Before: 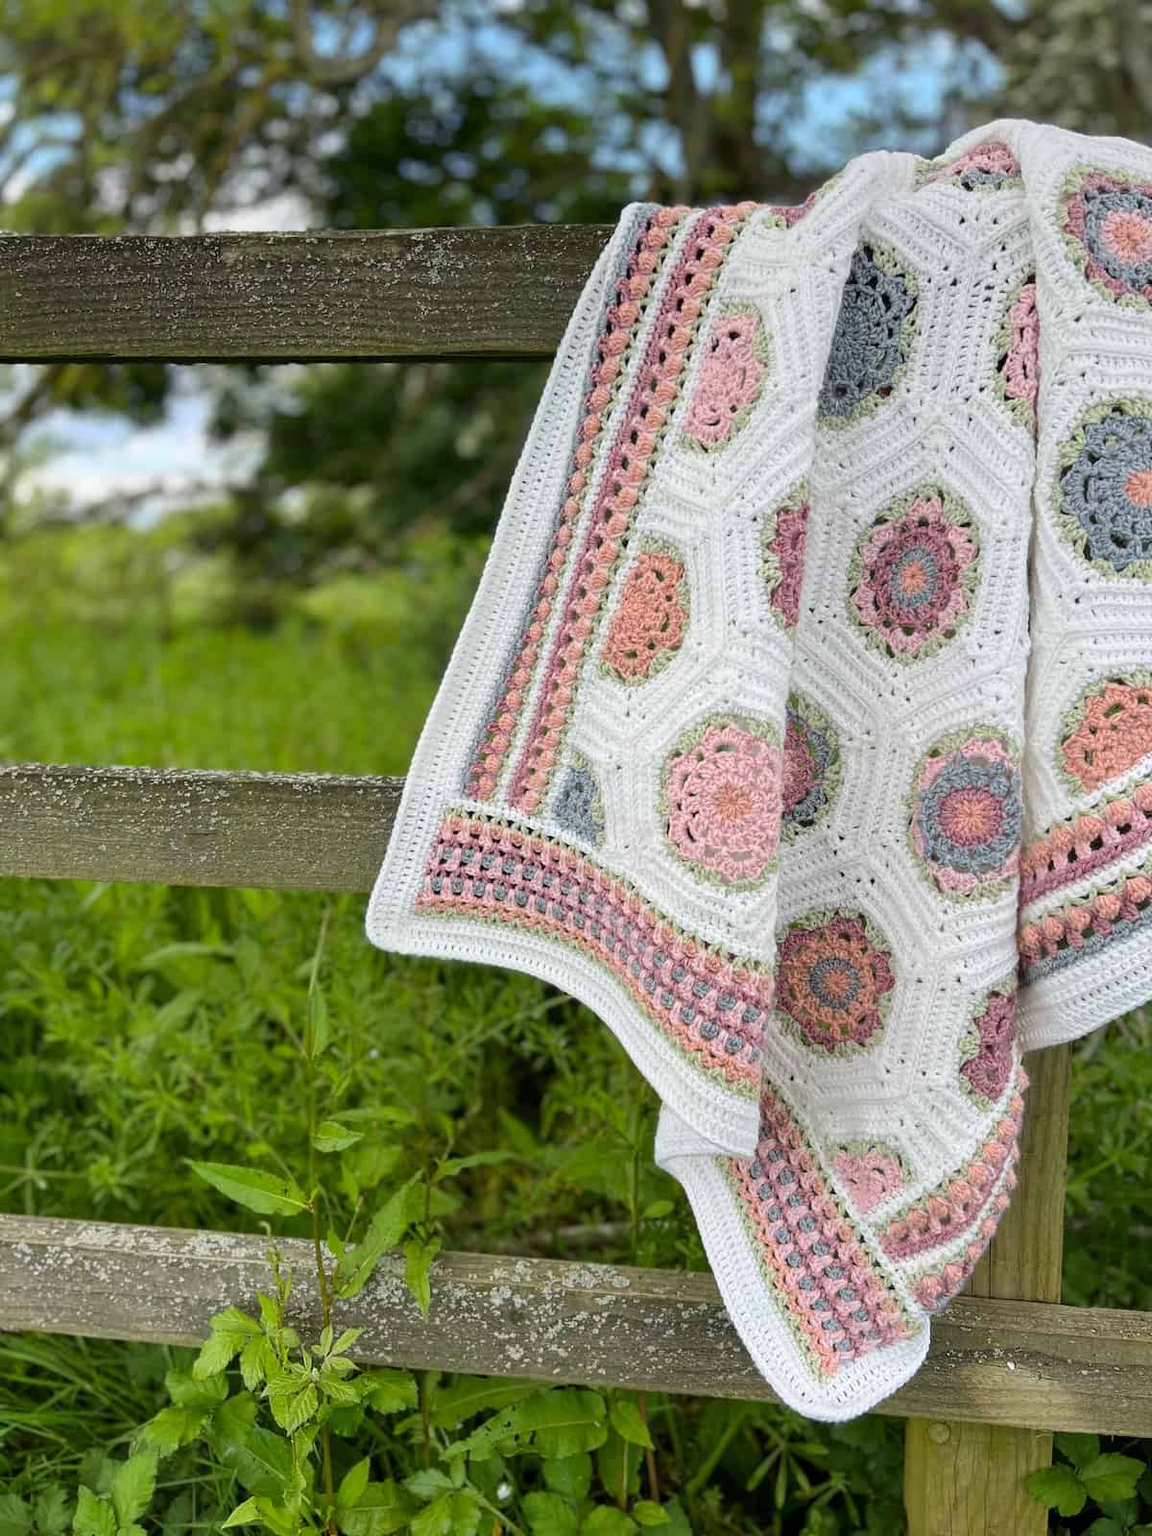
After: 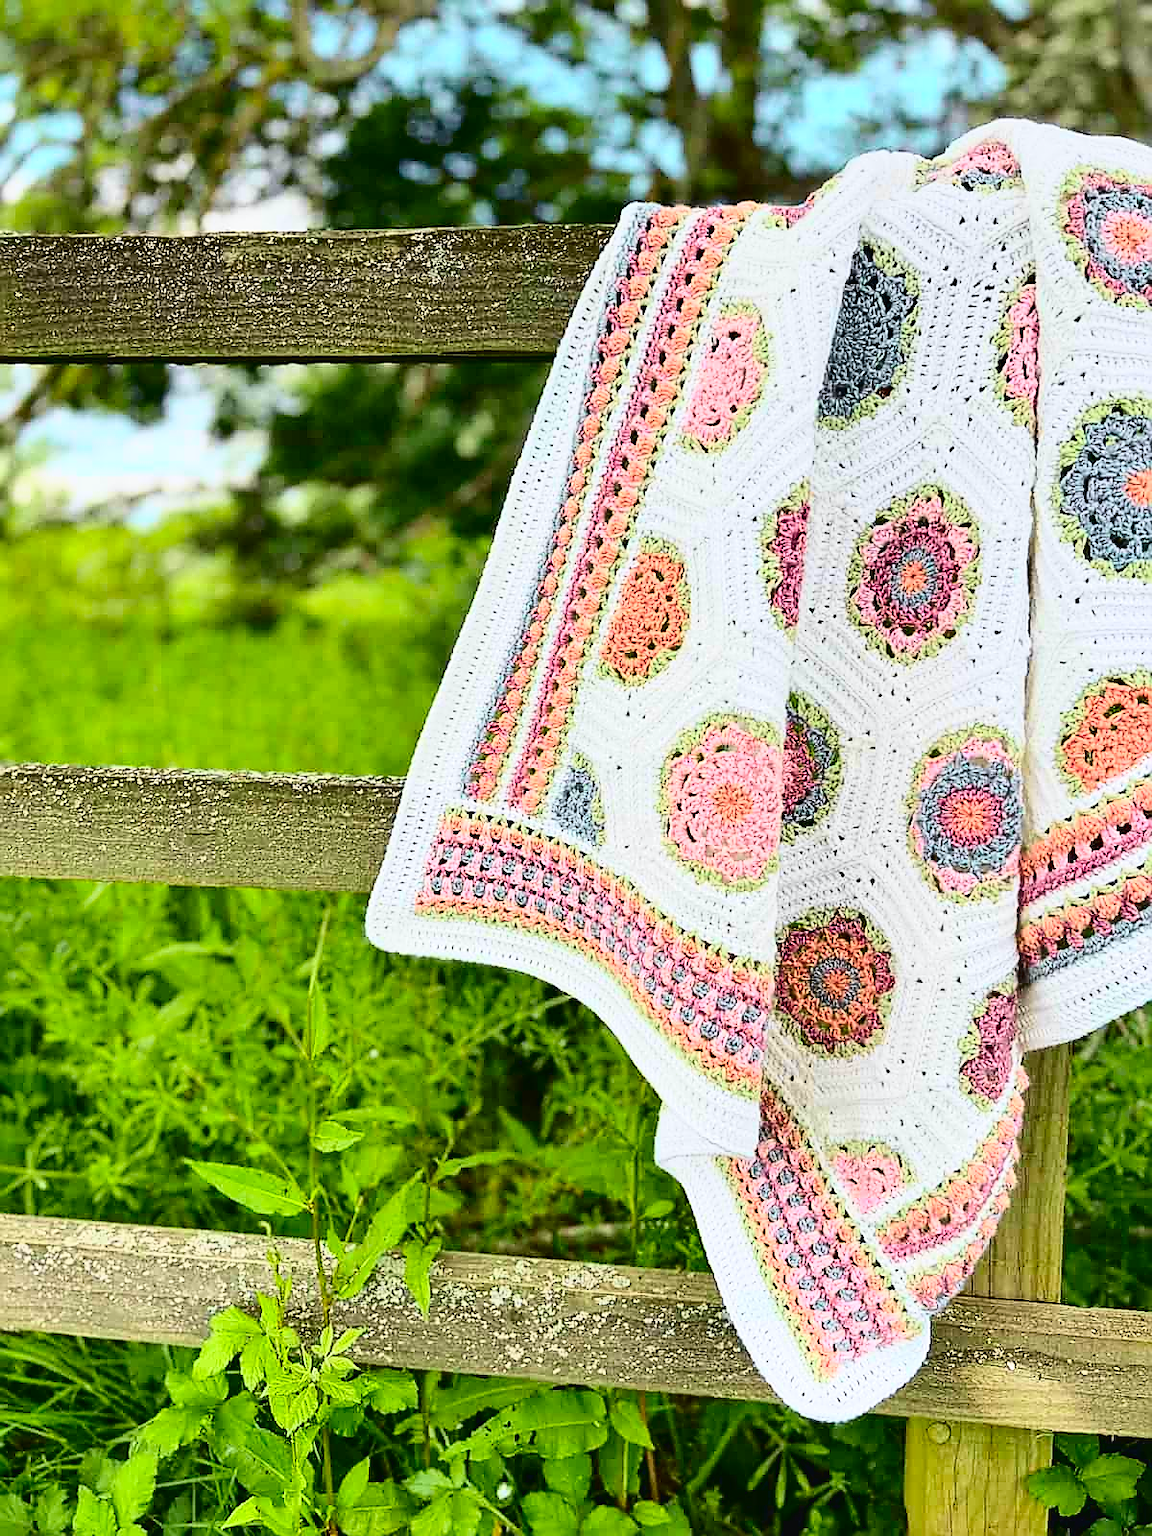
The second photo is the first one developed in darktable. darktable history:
base curve: curves: ch0 [(0, 0) (0.204, 0.334) (0.55, 0.733) (1, 1)]
tone curve: curves: ch0 [(0, 0.023) (0.132, 0.075) (0.251, 0.186) (0.441, 0.476) (0.662, 0.757) (0.849, 0.927) (1, 0.99)]; ch1 [(0, 0) (0.447, 0.411) (0.483, 0.469) (0.498, 0.496) (0.518, 0.514) (0.561, 0.59) (0.606, 0.659) (0.657, 0.725) (0.869, 0.916) (1, 1)]; ch2 [(0, 0) (0.307, 0.315) (0.425, 0.438) (0.483, 0.477) (0.503, 0.503) (0.526, 0.553) (0.552, 0.601) (0.615, 0.669) (0.703, 0.797) (0.985, 0.966)], color space Lab, independent channels, preserve colors none
shadows and highlights: low approximation 0.01, soften with gaussian
sharpen: radius 1.382, amount 1.25, threshold 0.672
